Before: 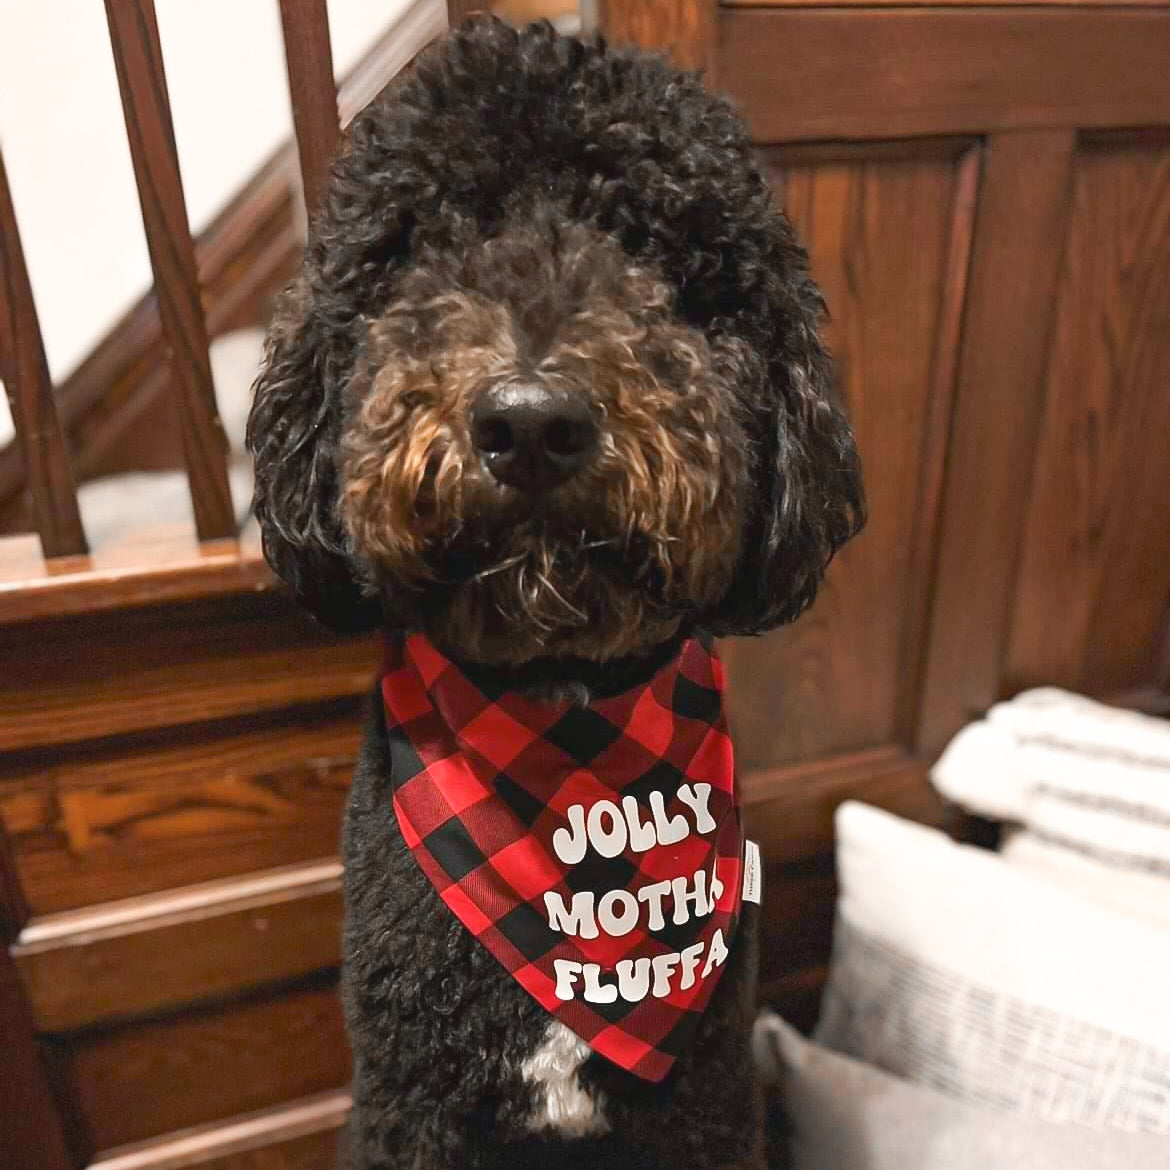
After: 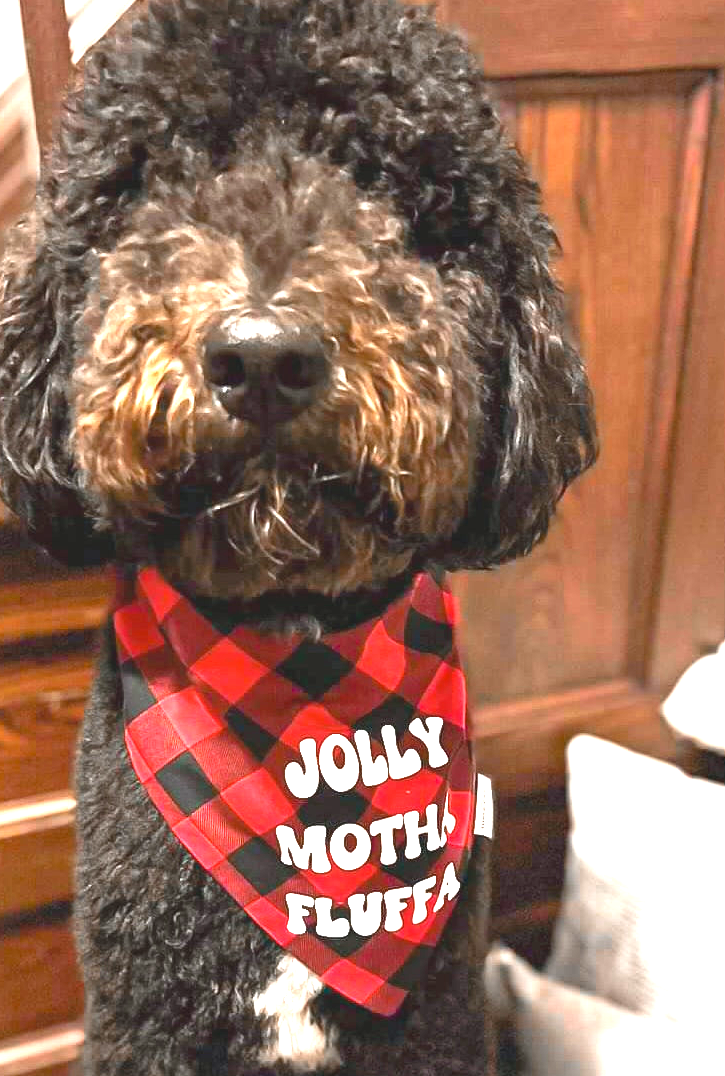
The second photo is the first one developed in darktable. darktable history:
exposure: black level correction 0.001, exposure 1.646 EV, compensate highlight preservation false
crop and rotate: left 22.991%, top 5.643%, right 14.971%, bottom 2.318%
